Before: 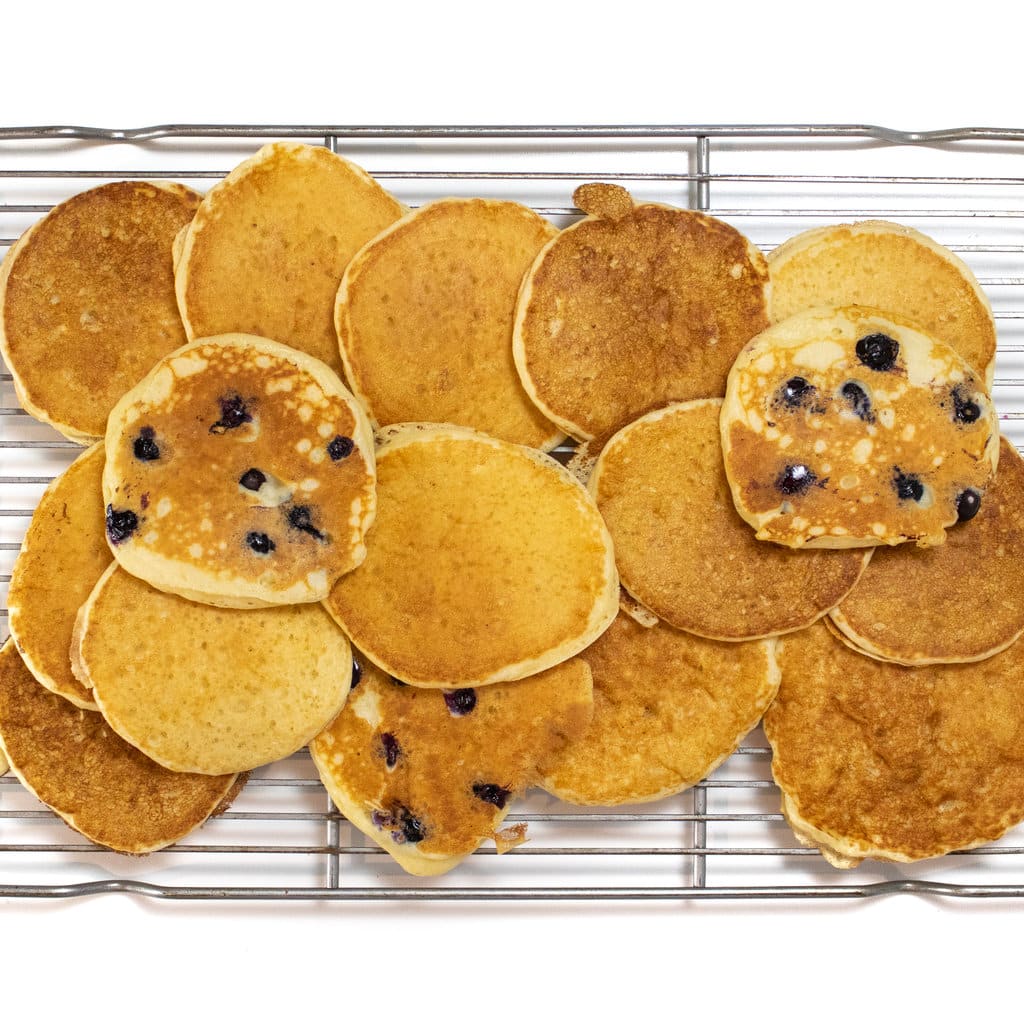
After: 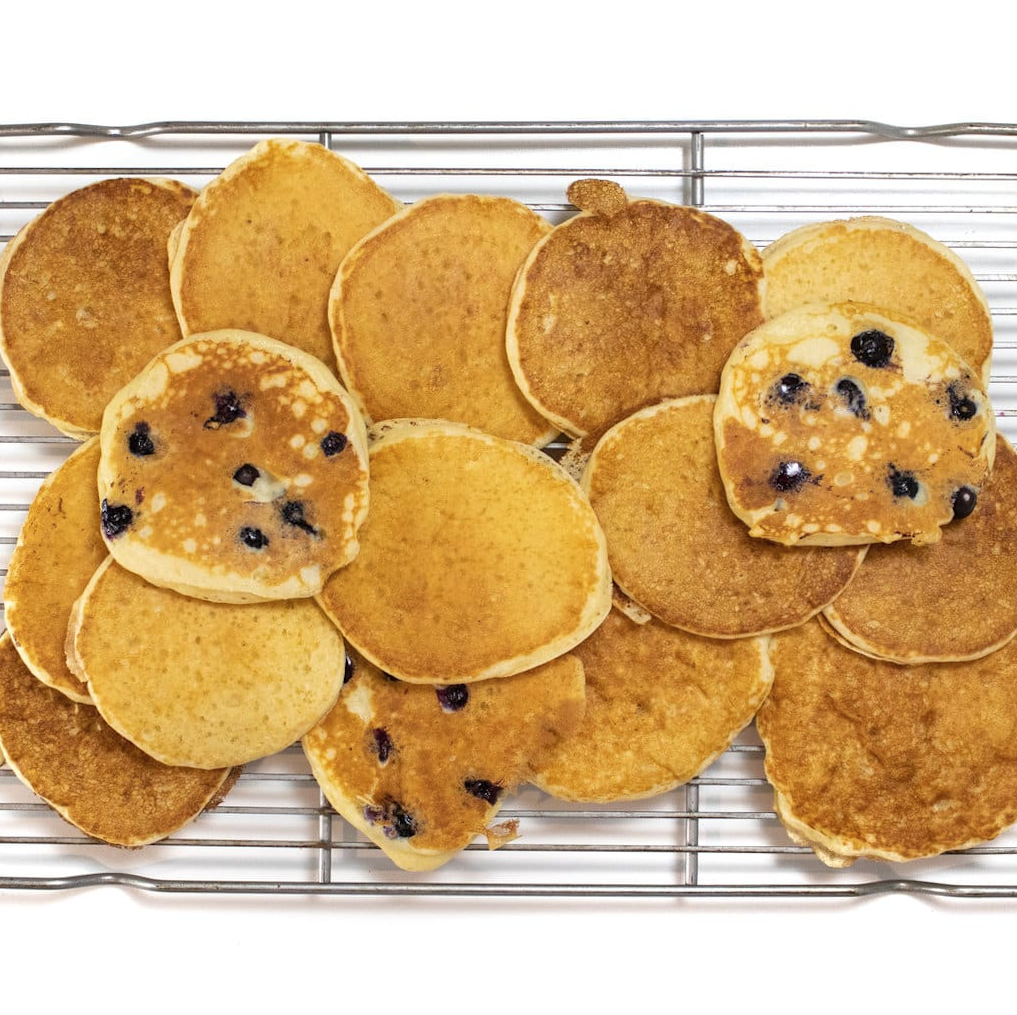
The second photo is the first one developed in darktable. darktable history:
rotate and perspective: rotation 0.192°, lens shift (horizontal) -0.015, crop left 0.005, crop right 0.996, crop top 0.006, crop bottom 0.99
color zones: curves: ch1 [(0, 0.469) (0.01, 0.469) (0.12, 0.446) (0.248, 0.469) (0.5, 0.5) (0.748, 0.5) (0.99, 0.469) (1, 0.469)]
